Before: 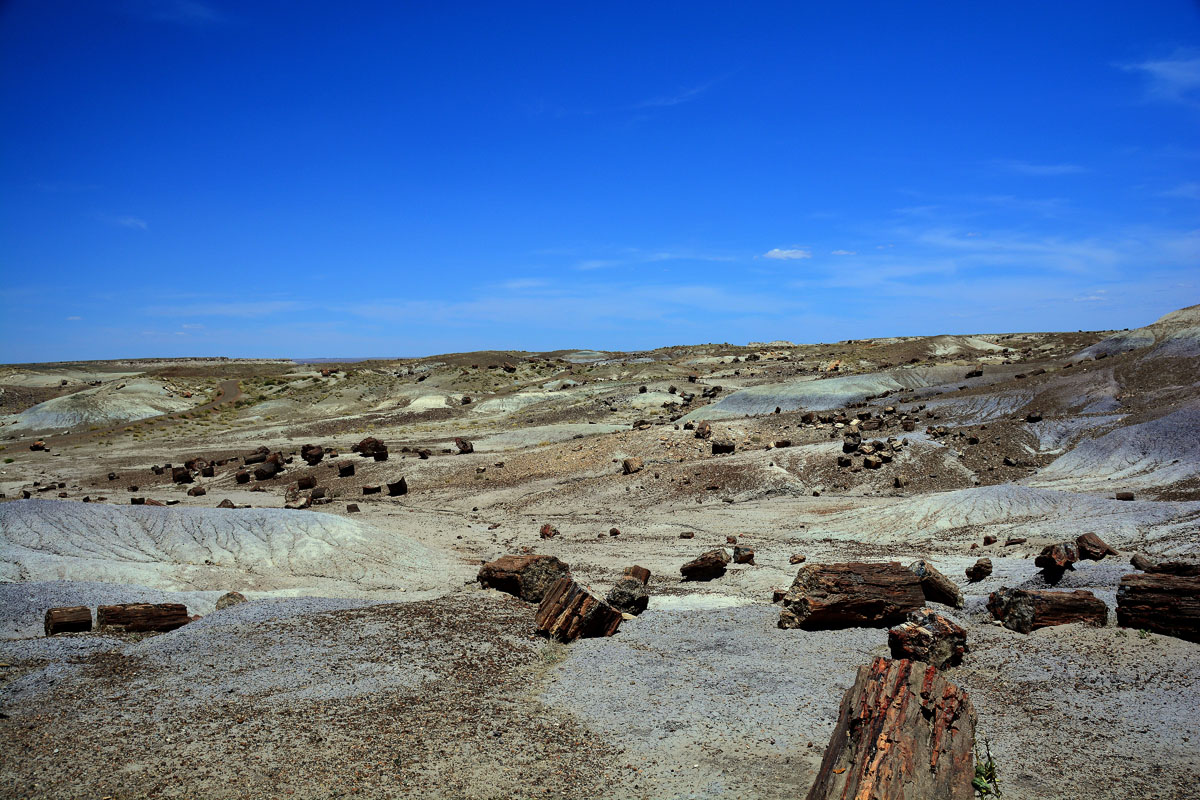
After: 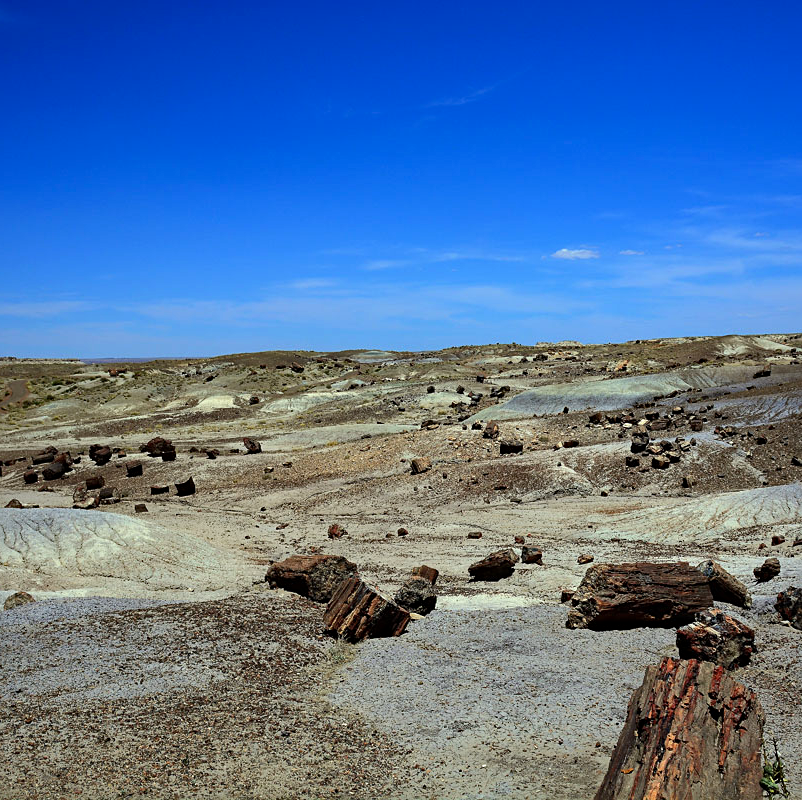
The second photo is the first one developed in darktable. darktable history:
crop and rotate: left 17.697%, right 15.4%
haze removal: compatibility mode true, adaptive false
sharpen: amount 0.21
